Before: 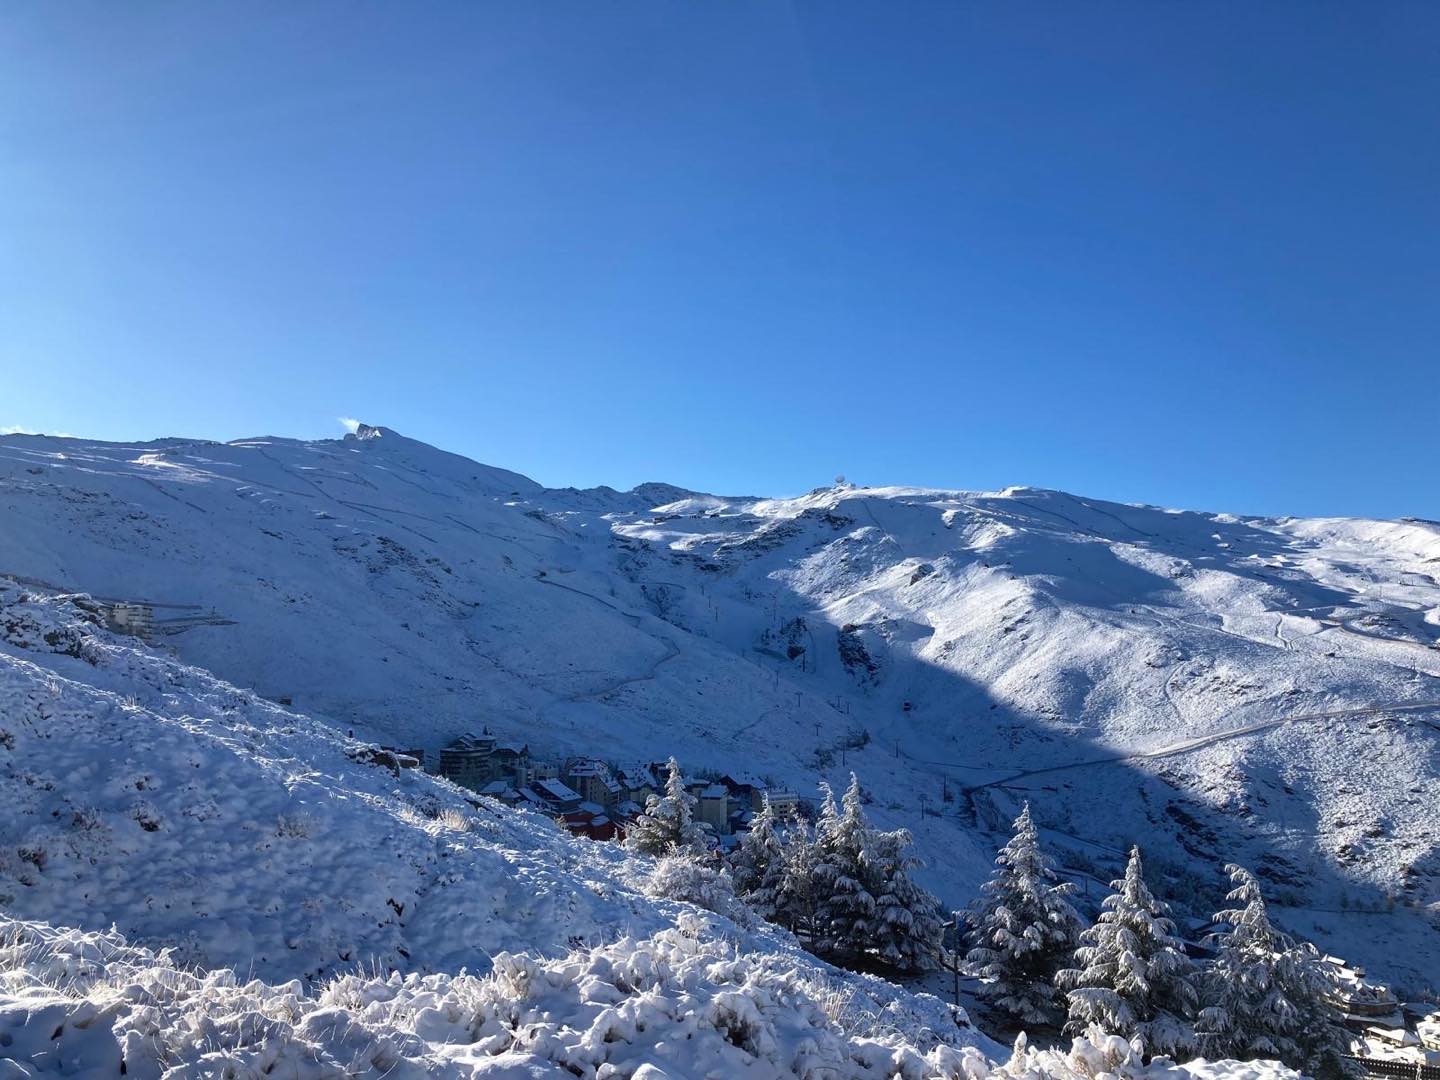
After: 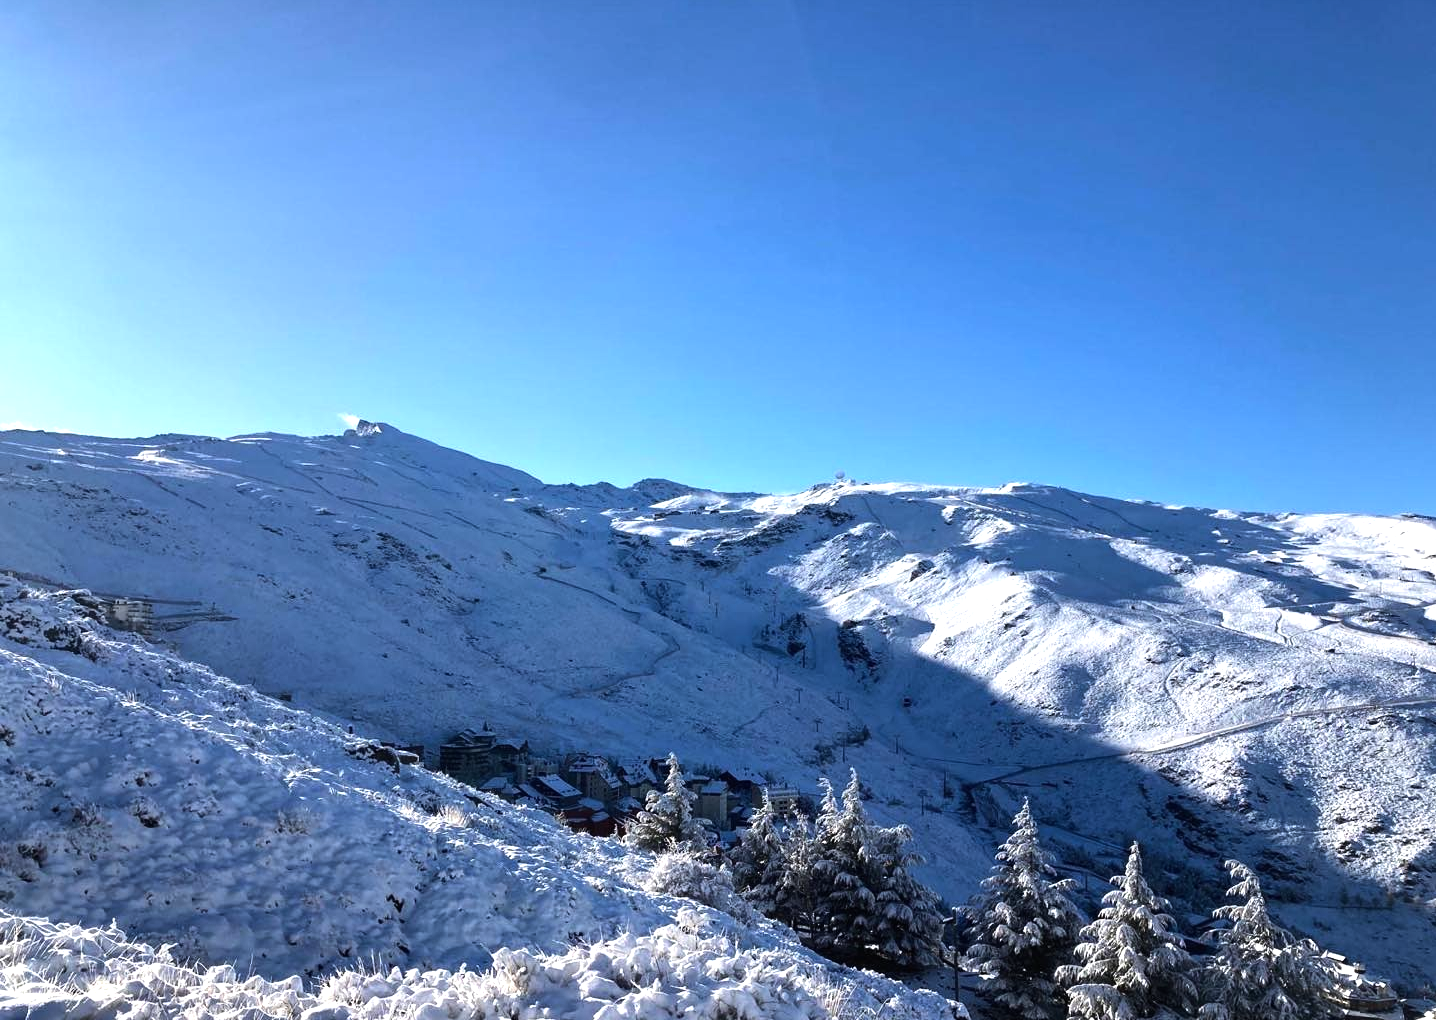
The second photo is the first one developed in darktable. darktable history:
crop: top 0.448%, right 0.264%, bottom 5.045%
tone equalizer: -8 EV -0.75 EV, -7 EV -0.7 EV, -6 EV -0.6 EV, -5 EV -0.4 EV, -3 EV 0.4 EV, -2 EV 0.6 EV, -1 EV 0.7 EV, +0 EV 0.75 EV, edges refinement/feathering 500, mask exposure compensation -1.57 EV, preserve details no
